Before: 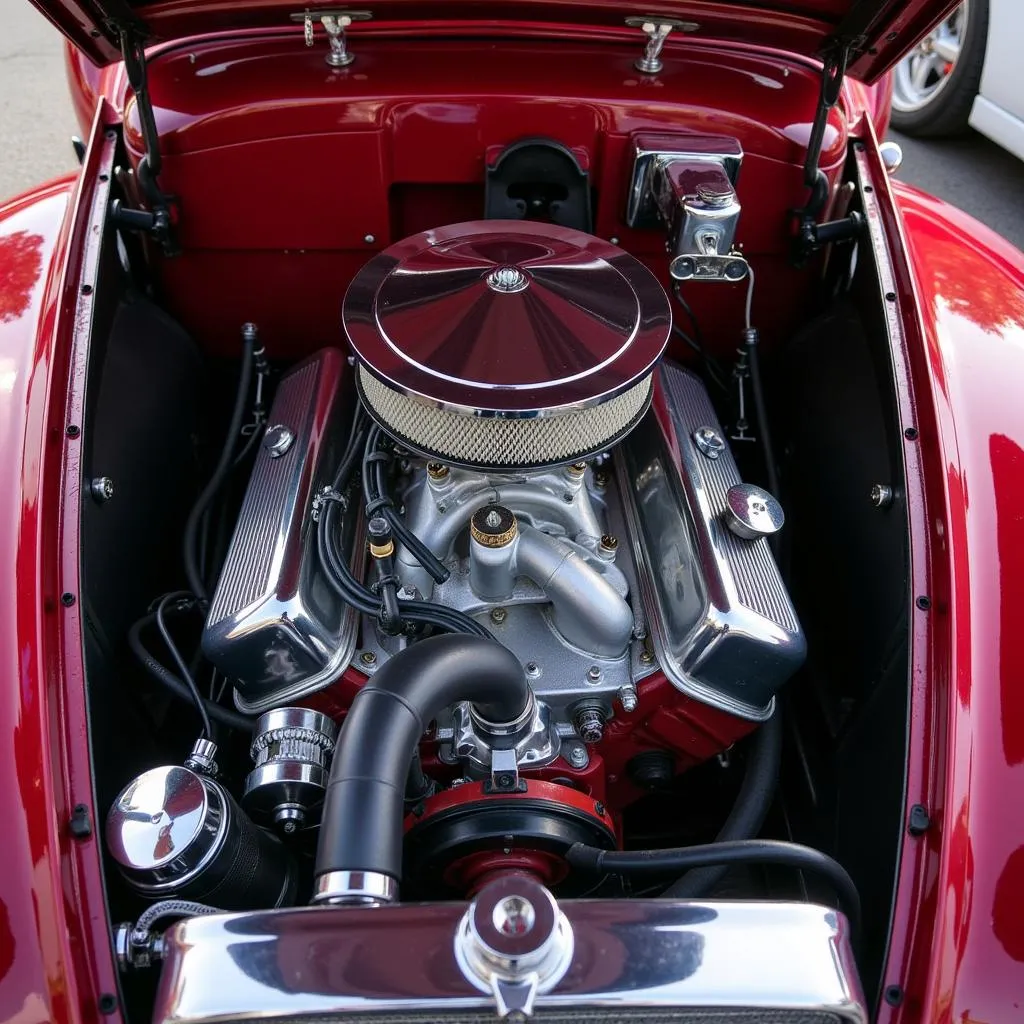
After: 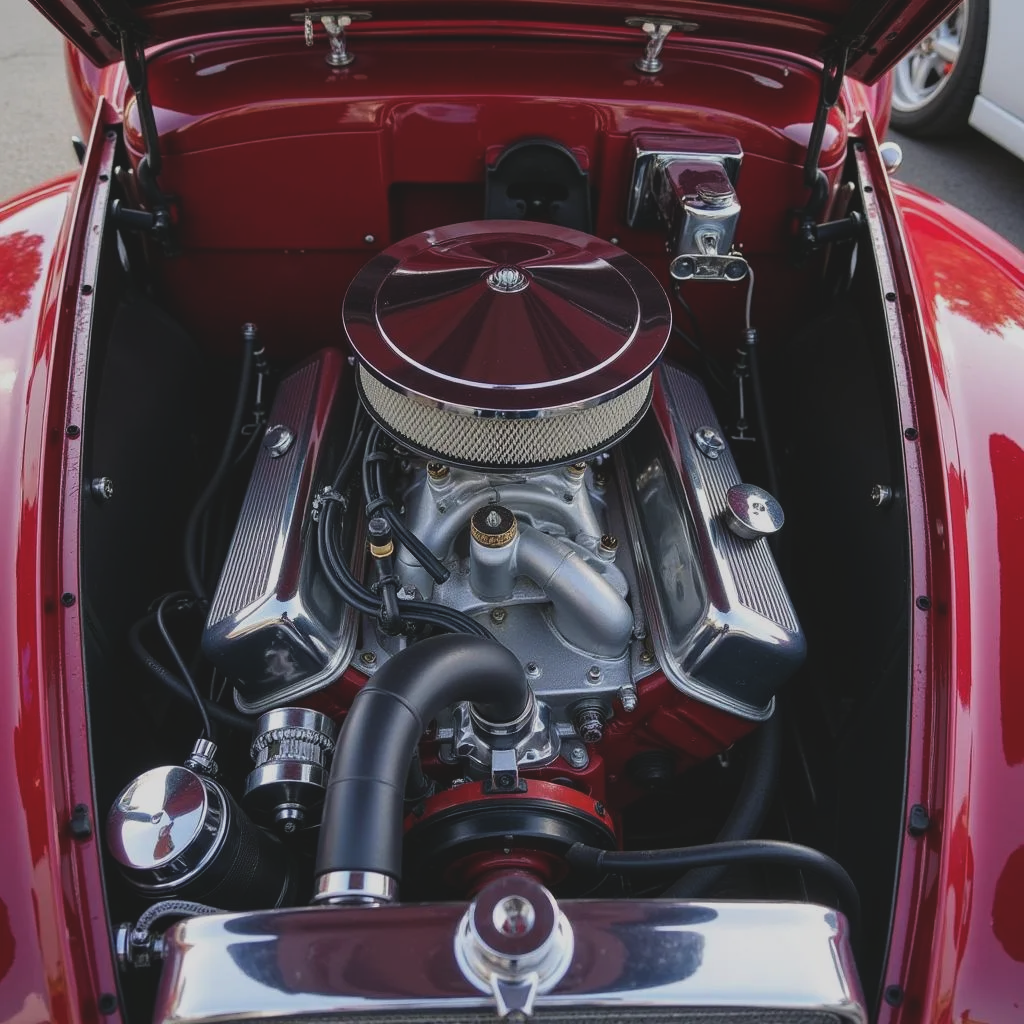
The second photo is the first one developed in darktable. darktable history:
exposure: black level correction -0.015, exposure -0.535 EV, compensate exposure bias true, compensate highlight preservation false
